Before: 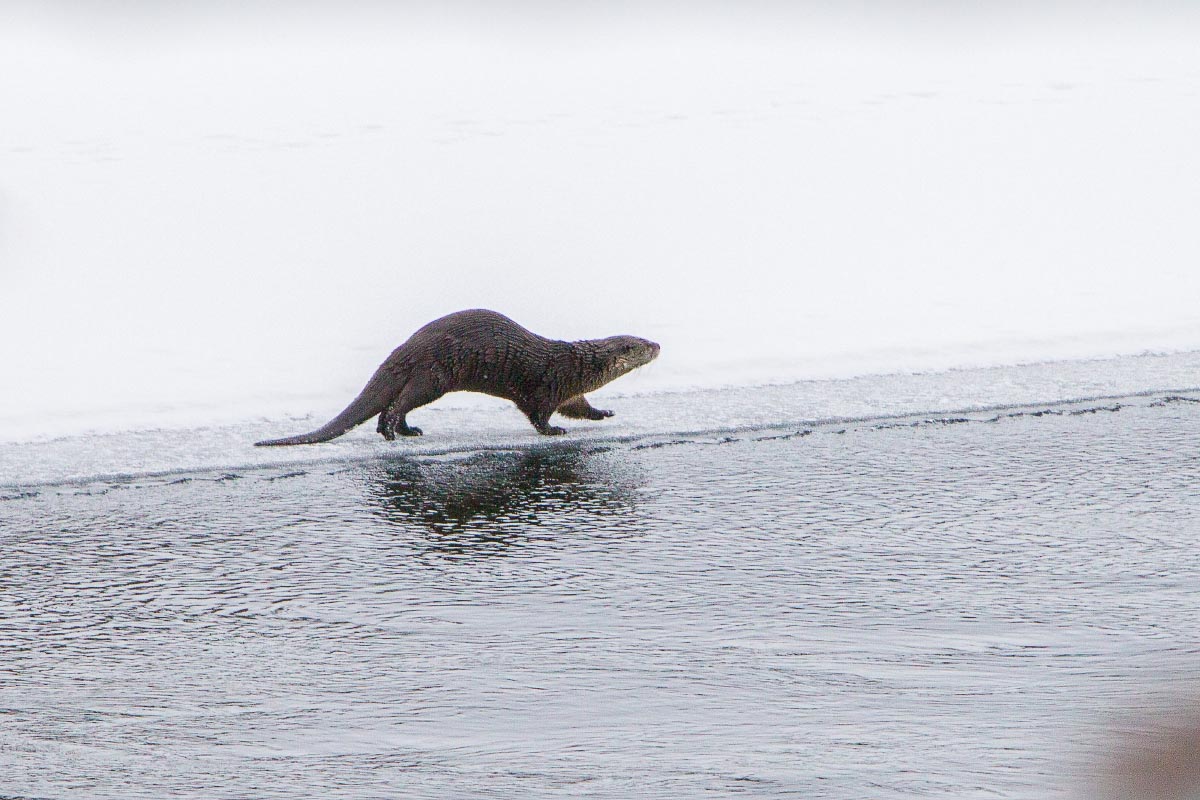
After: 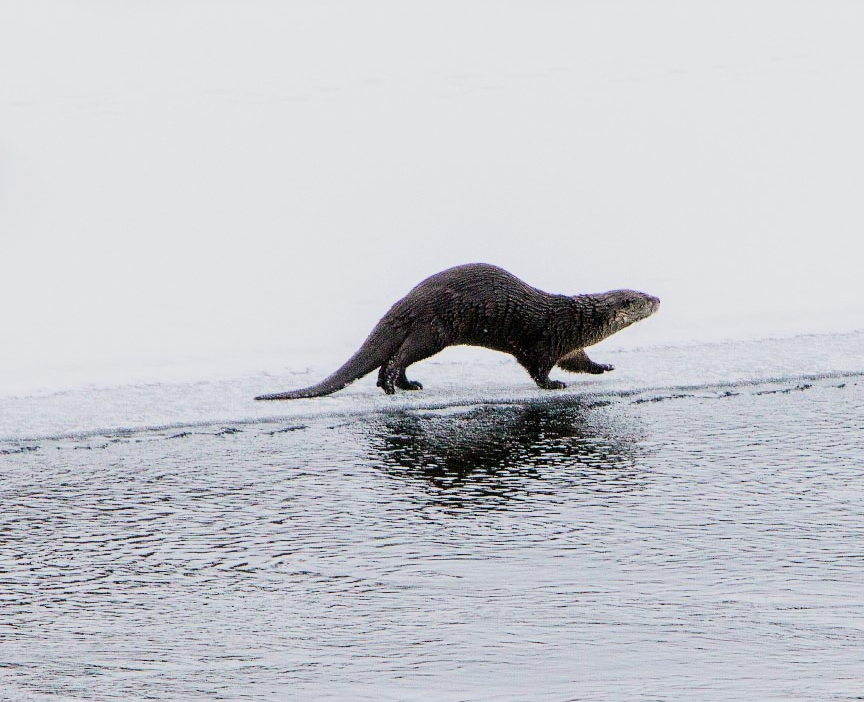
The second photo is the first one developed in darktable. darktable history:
crop: top 5.803%, right 27.864%, bottom 5.804%
filmic rgb: hardness 4.17, contrast 1.364, color science v6 (2022)
